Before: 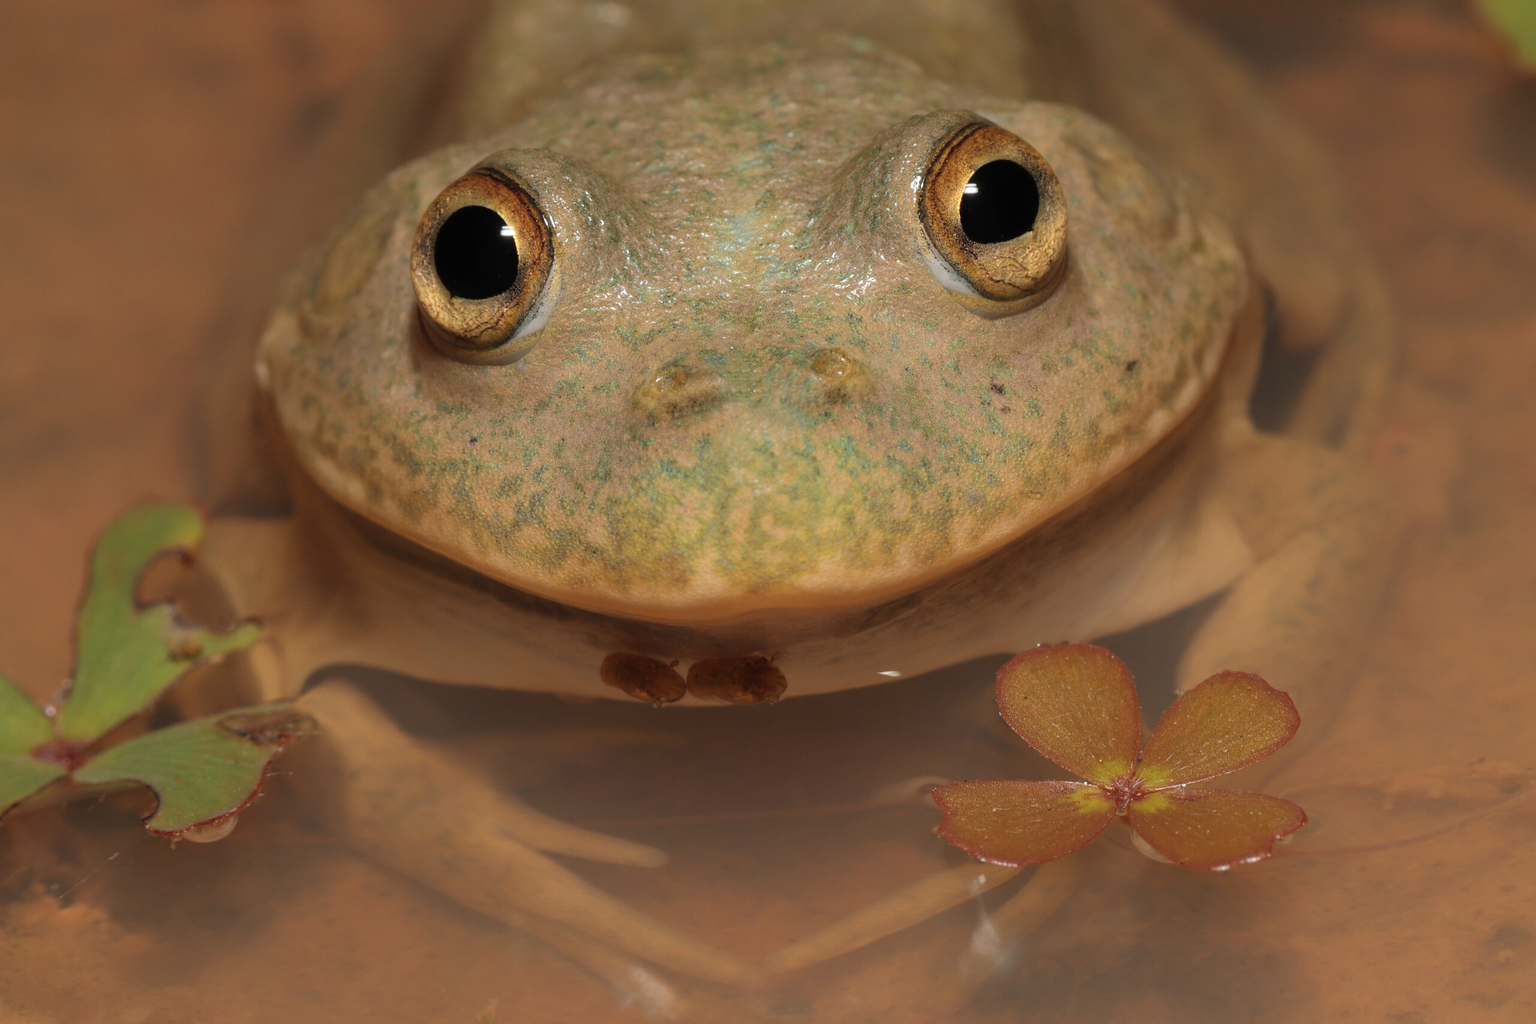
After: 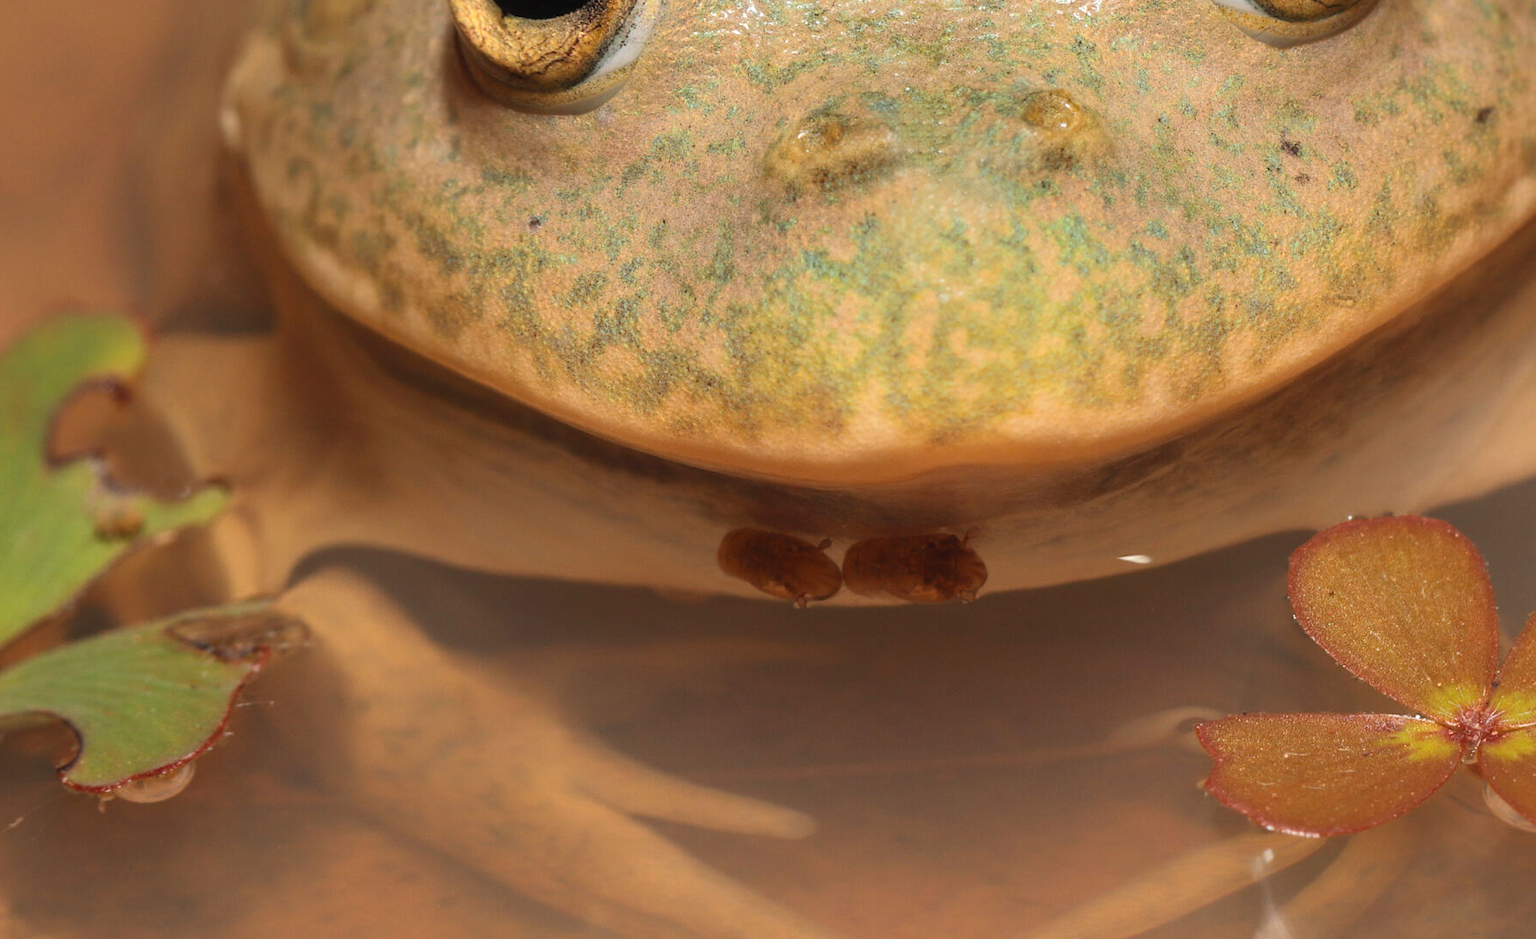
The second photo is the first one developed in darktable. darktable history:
crop: left 6.704%, top 27.953%, right 23.937%, bottom 8.385%
contrast brightness saturation: contrast 0.205, brightness 0.16, saturation 0.226
